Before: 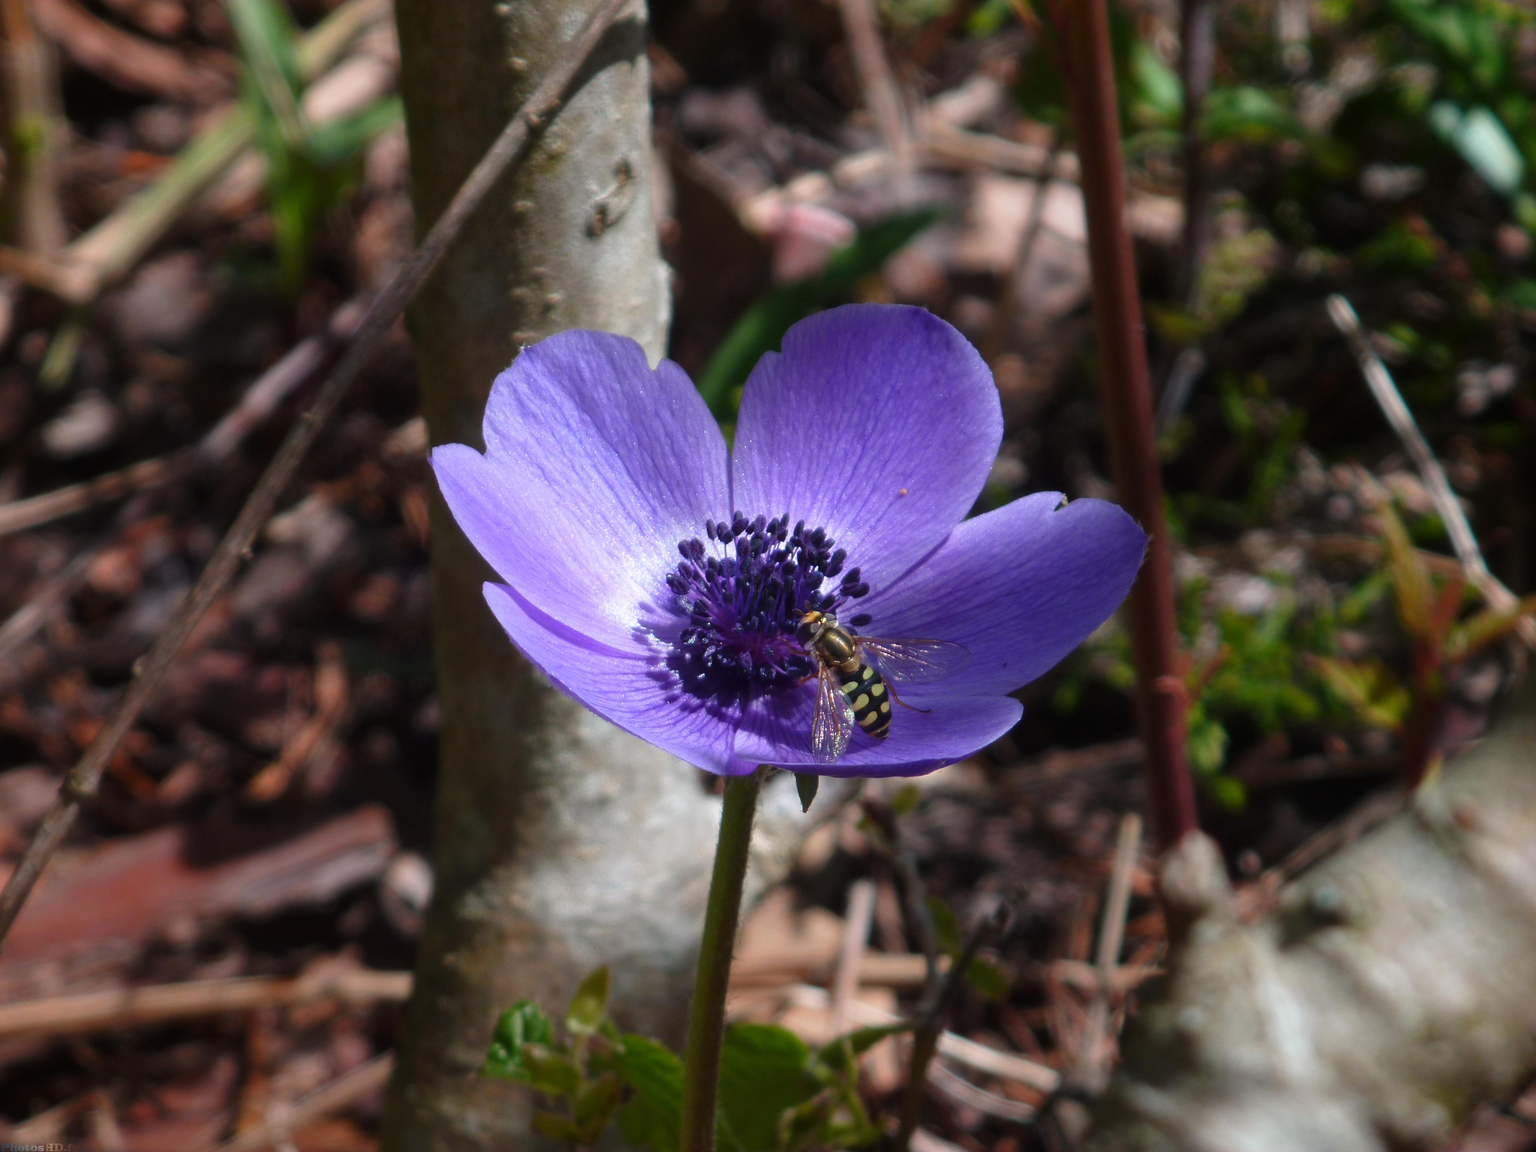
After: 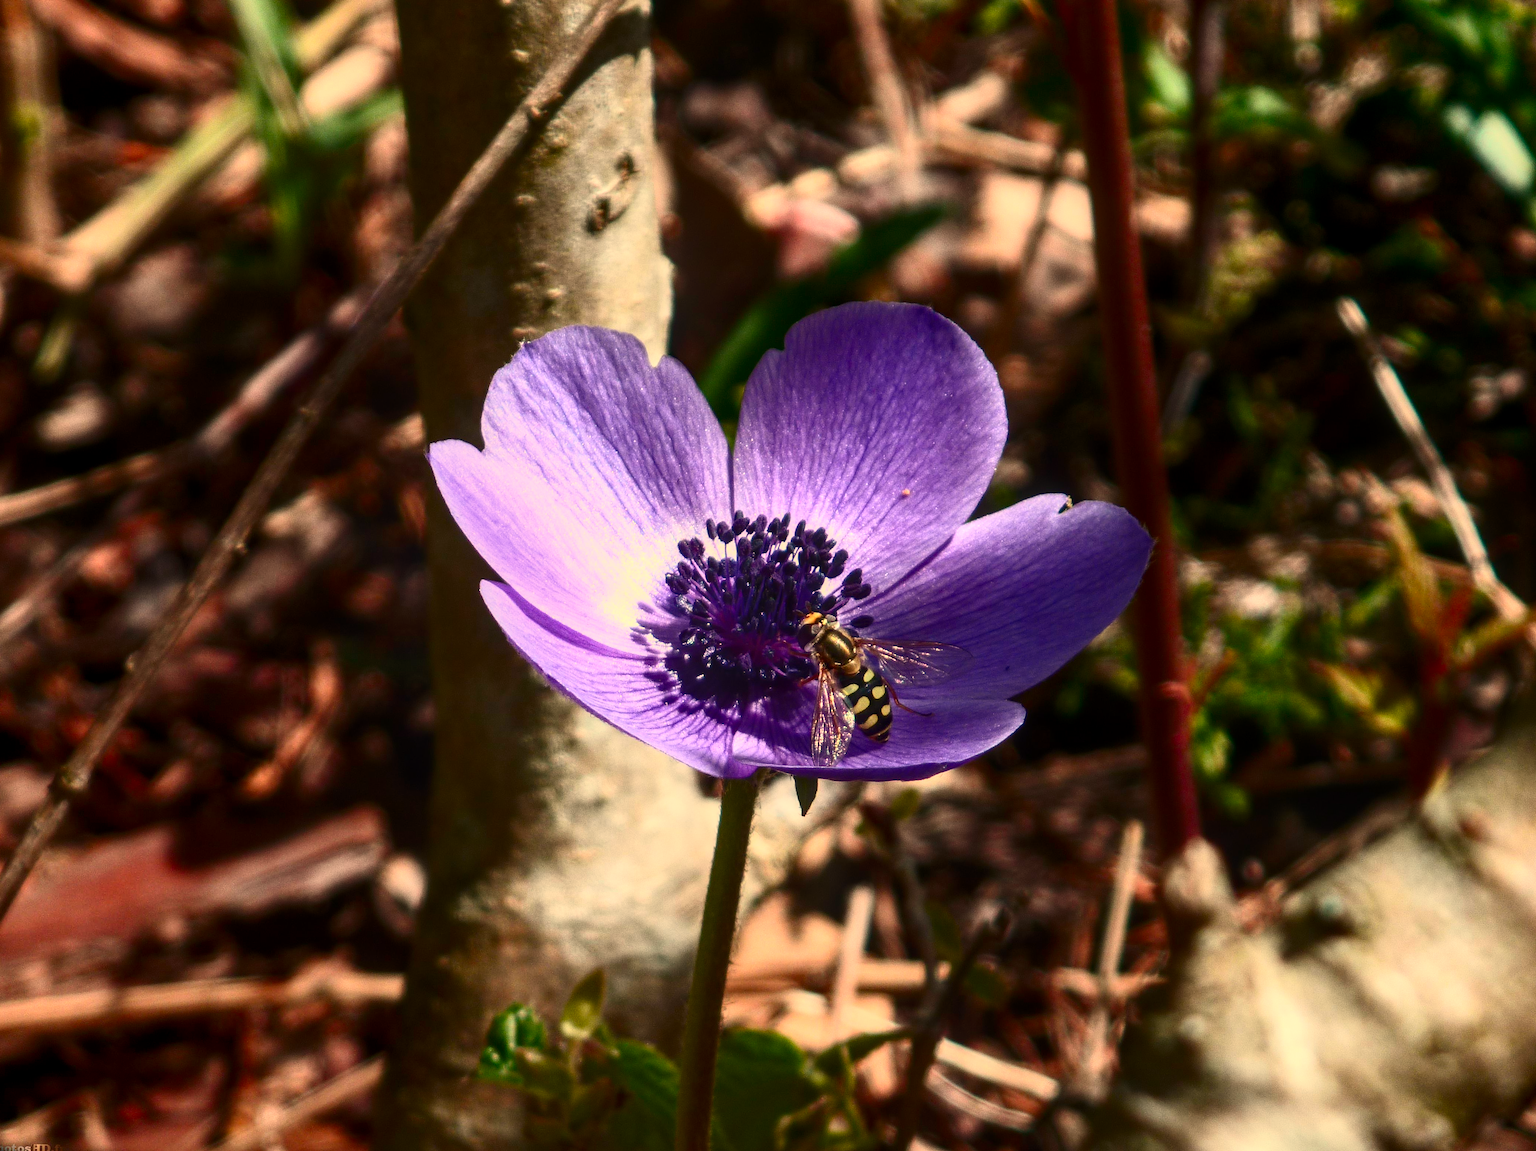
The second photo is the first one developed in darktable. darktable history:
crop and rotate: angle -0.5°
local contrast: on, module defaults
white balance: red 1.138, green 0.996, blue 0.812
contrast brightness saturation: contrast 0.4, brightness 0.1, saturation 0.21
haze removal: strength 0.1, compatibility mode true, adaptive false
